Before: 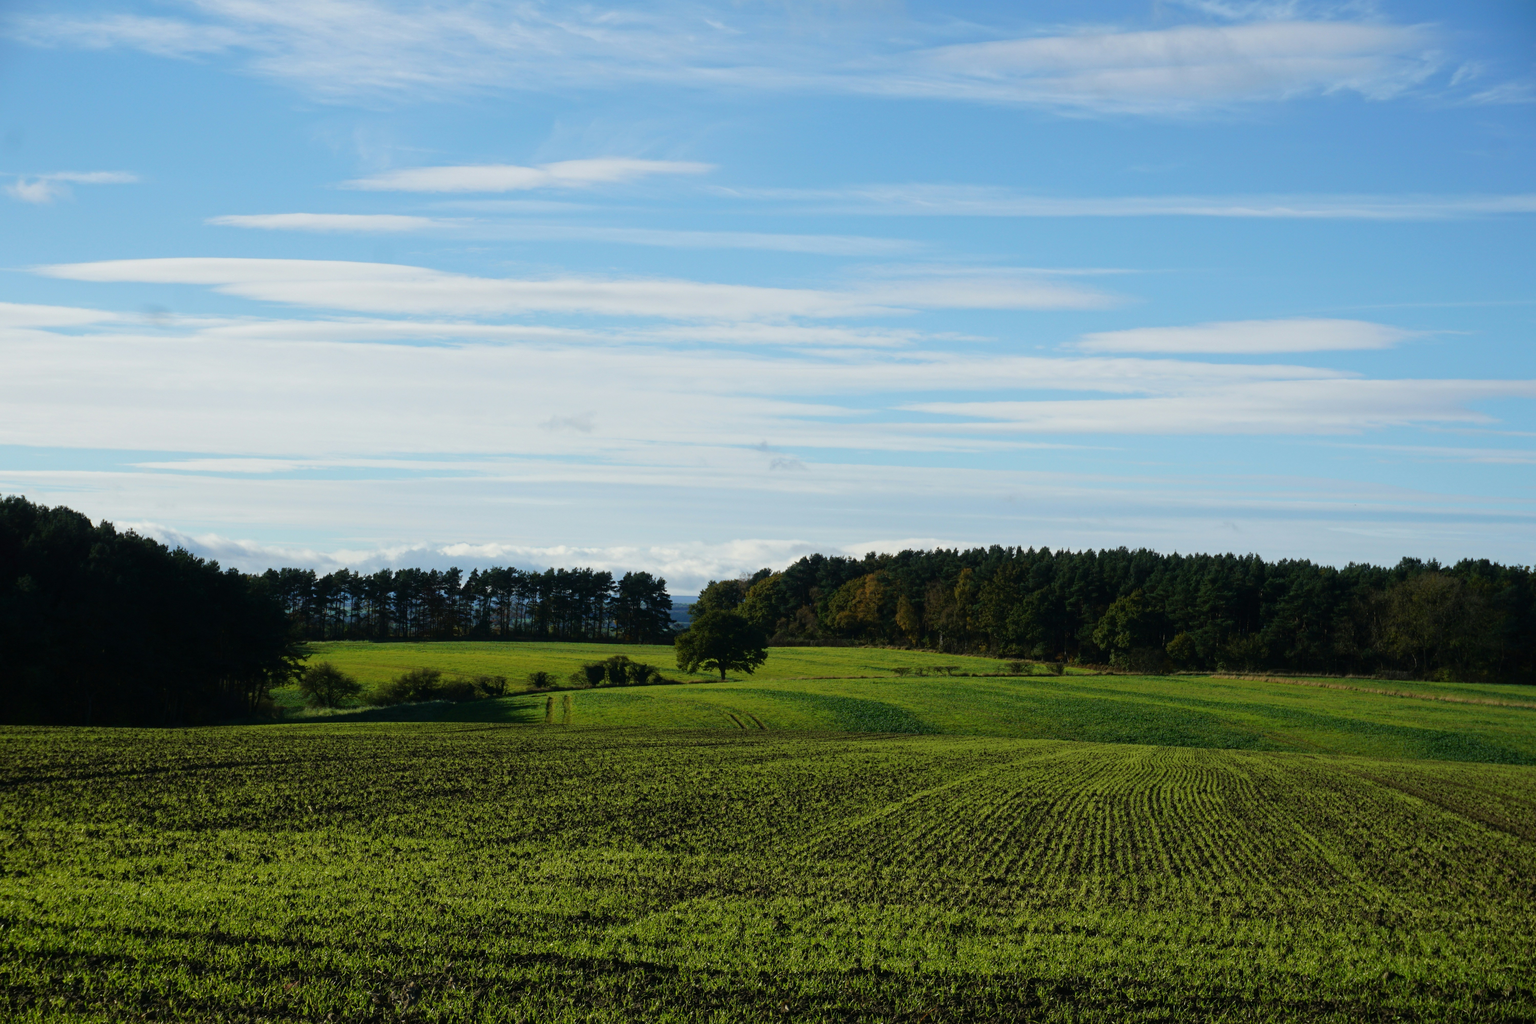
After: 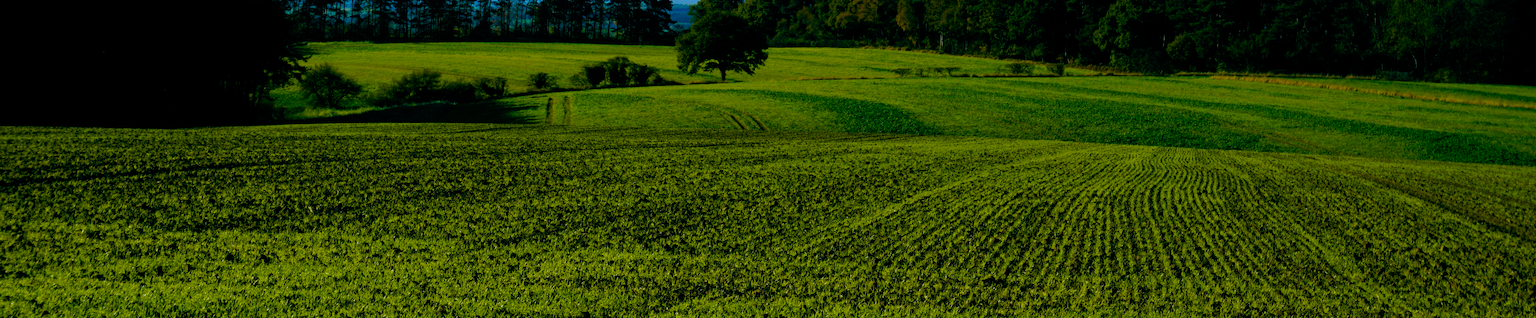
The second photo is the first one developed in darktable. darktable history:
color balance rgb: global offset › luminance -0.324%, global offset › chroma 0.112%, global offset › hue 168.16°, perceptual saturation grading › global saturation 20%, perceptual saturation grading › highlights -24.777%, perceptual saturation grading › shadows 49.544%, global vibrance 50.068%
crop and rotate: top 58.569%, bottom 10.295%
